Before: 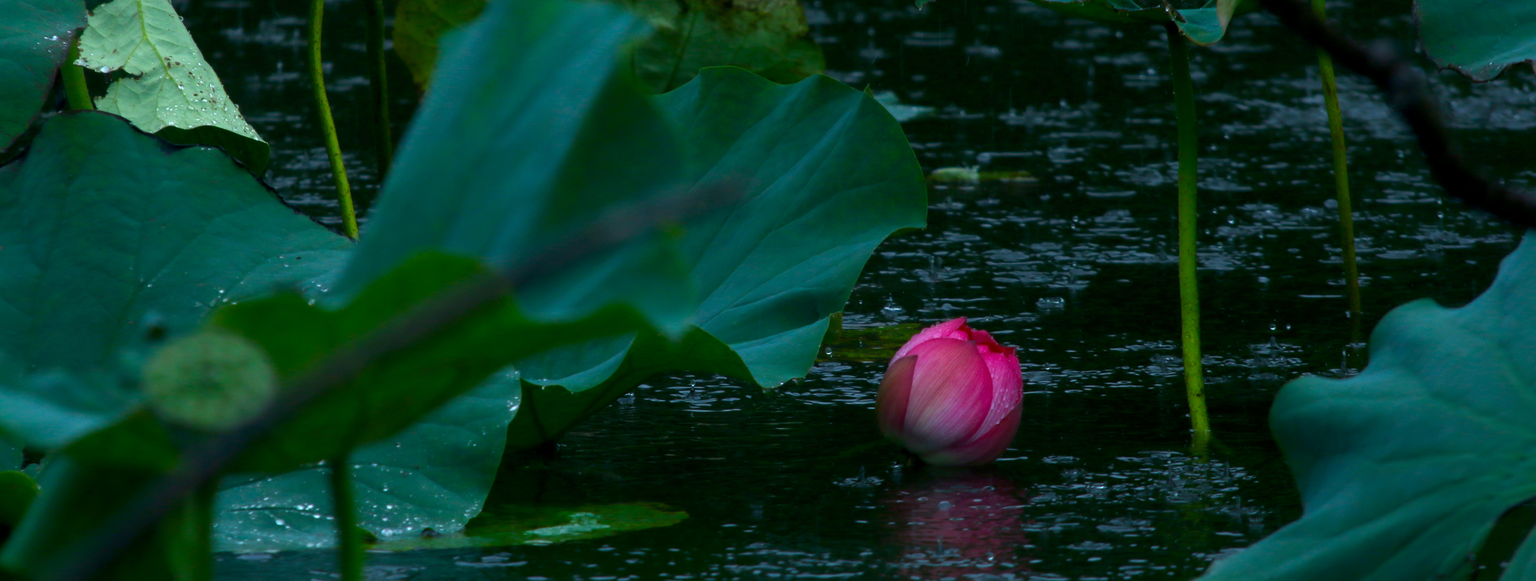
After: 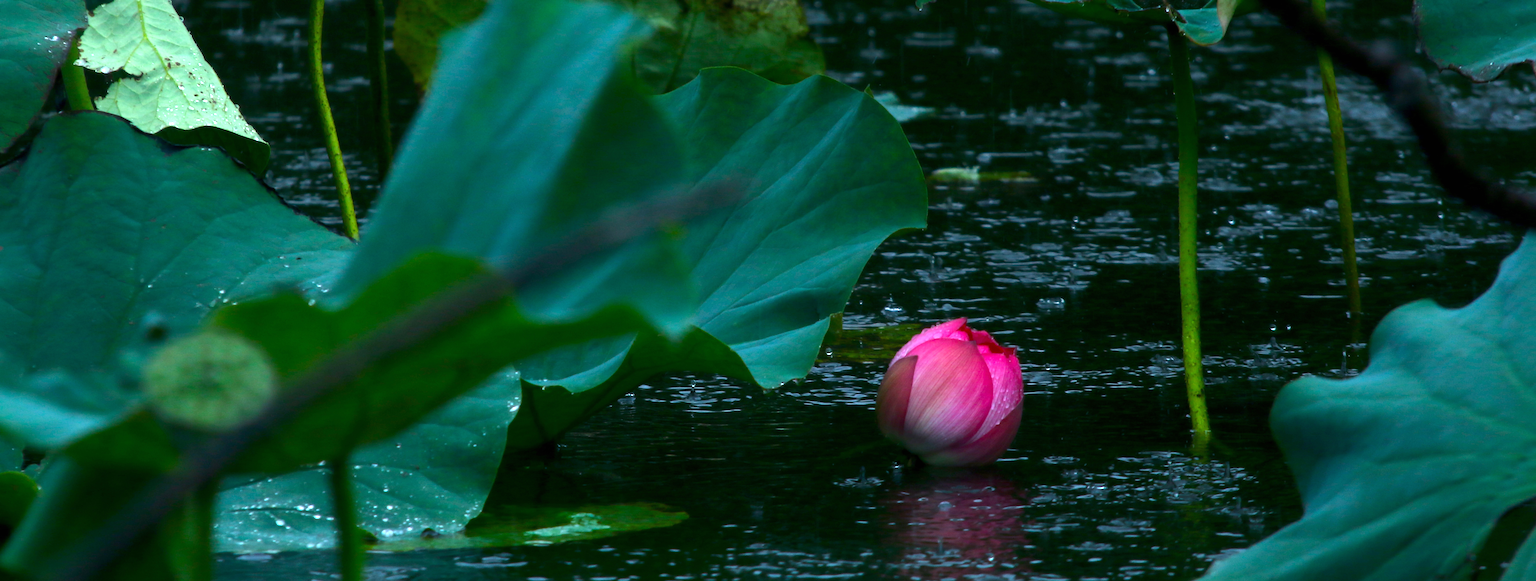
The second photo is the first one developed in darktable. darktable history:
exposure: black level correction 0, exposure 0.7 EV, compensate exposure bias true, compensate highlight preservation false
tone equalizer: -8 EV -0.417 EV, -7 EV -0.389 EV, -6 EV -0.333 EV, -5 EV -0.222 EV, -3 EV 0.222 EV, -2 EV 0.333 EV, -1 EV 0.389 EV, +0 EV 0.417 EV, edges refinement/feathering 500, mask exposure compensation -1.57 EV, preserve details no
